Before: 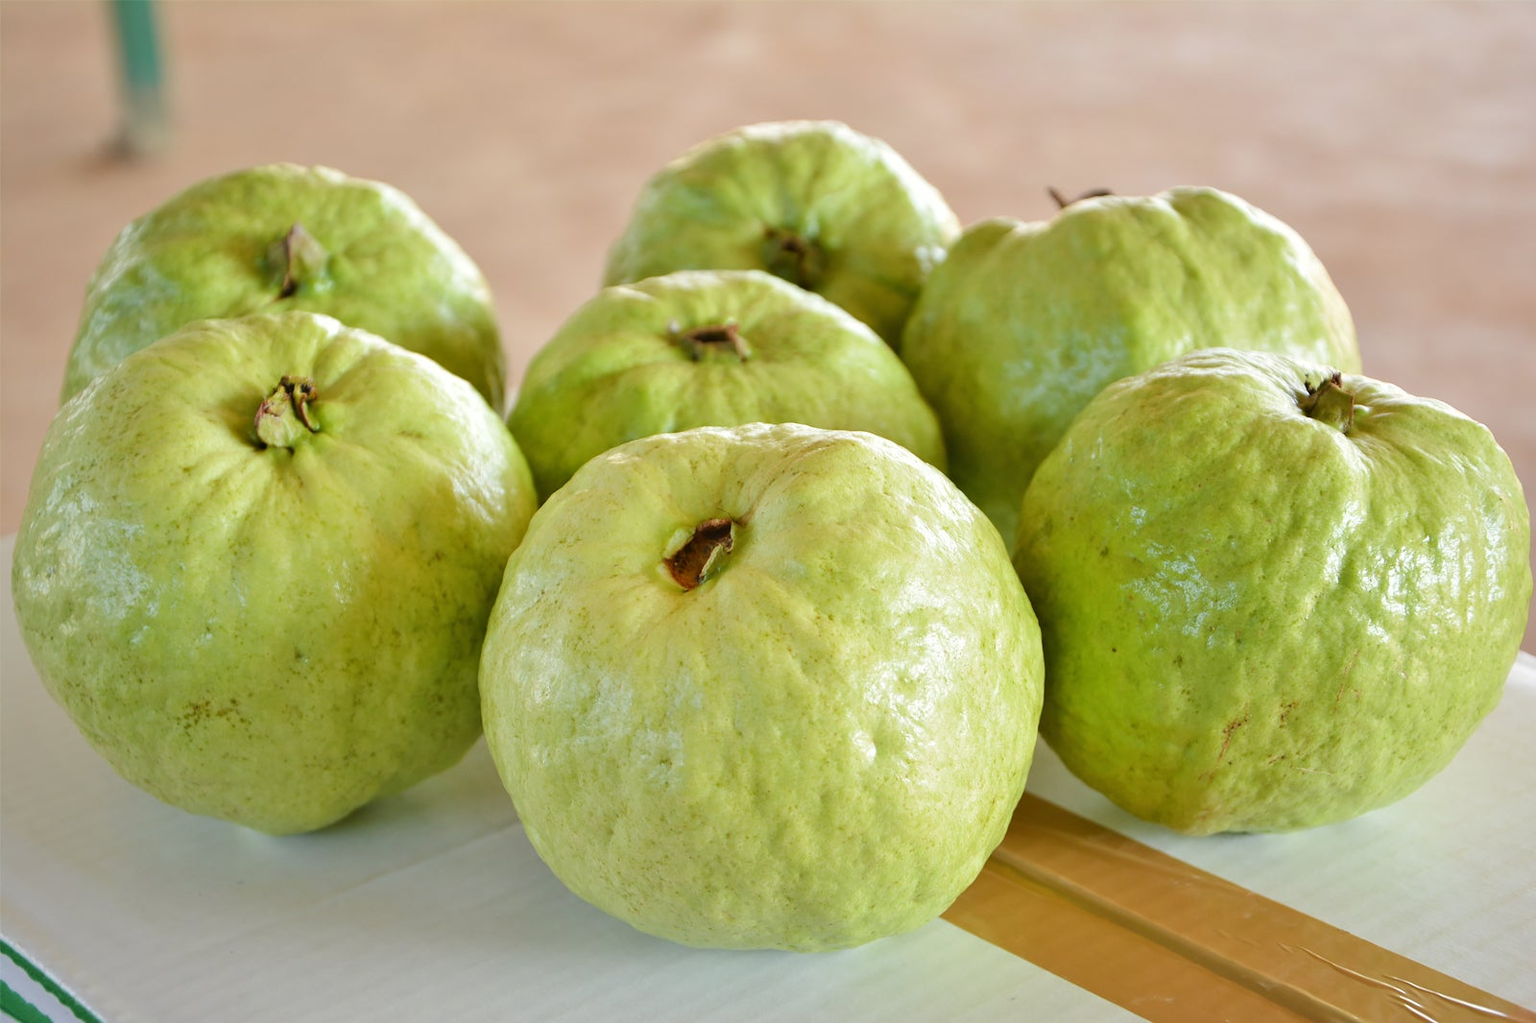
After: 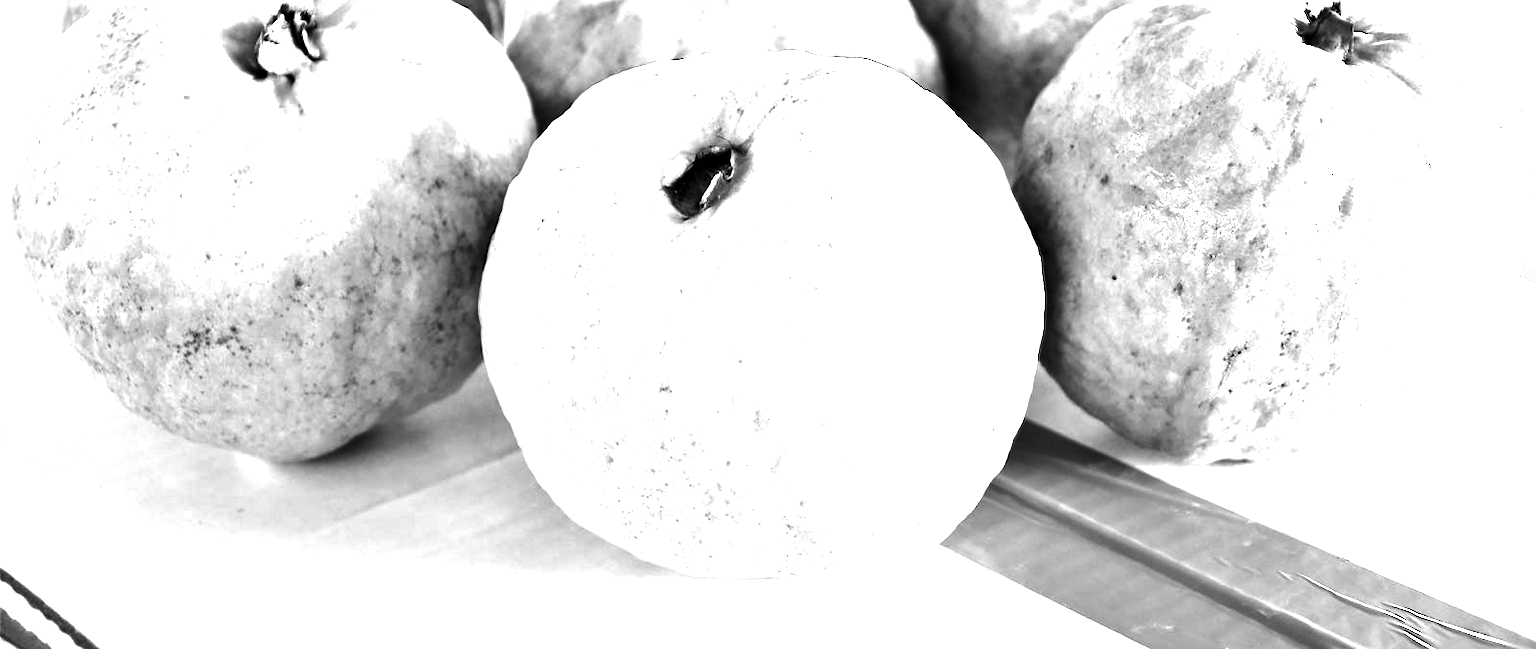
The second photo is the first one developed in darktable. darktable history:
contrast brightness saturation: contrast -0.03, brightness -0.59, saturation -1
tone equalizer: -8 EV -0.75 EV, -7 EV -0.7 EV, -6 EV -0.6 EV, -5 EV -0.4 EV, -3 EV 0.4 EV, -2 EV 0.6 EV, -1 EV 0.7 EV, +0 EV 0.75 EV, edges refinement/feathering 500, mask exposure compensation -1.57 EV, preserve details no
exposure: black level correction 0.011, exposure 1.088 EV, compensate exposure bias true, compensate highlight preservation false
crop and rotate: top 36.435%
